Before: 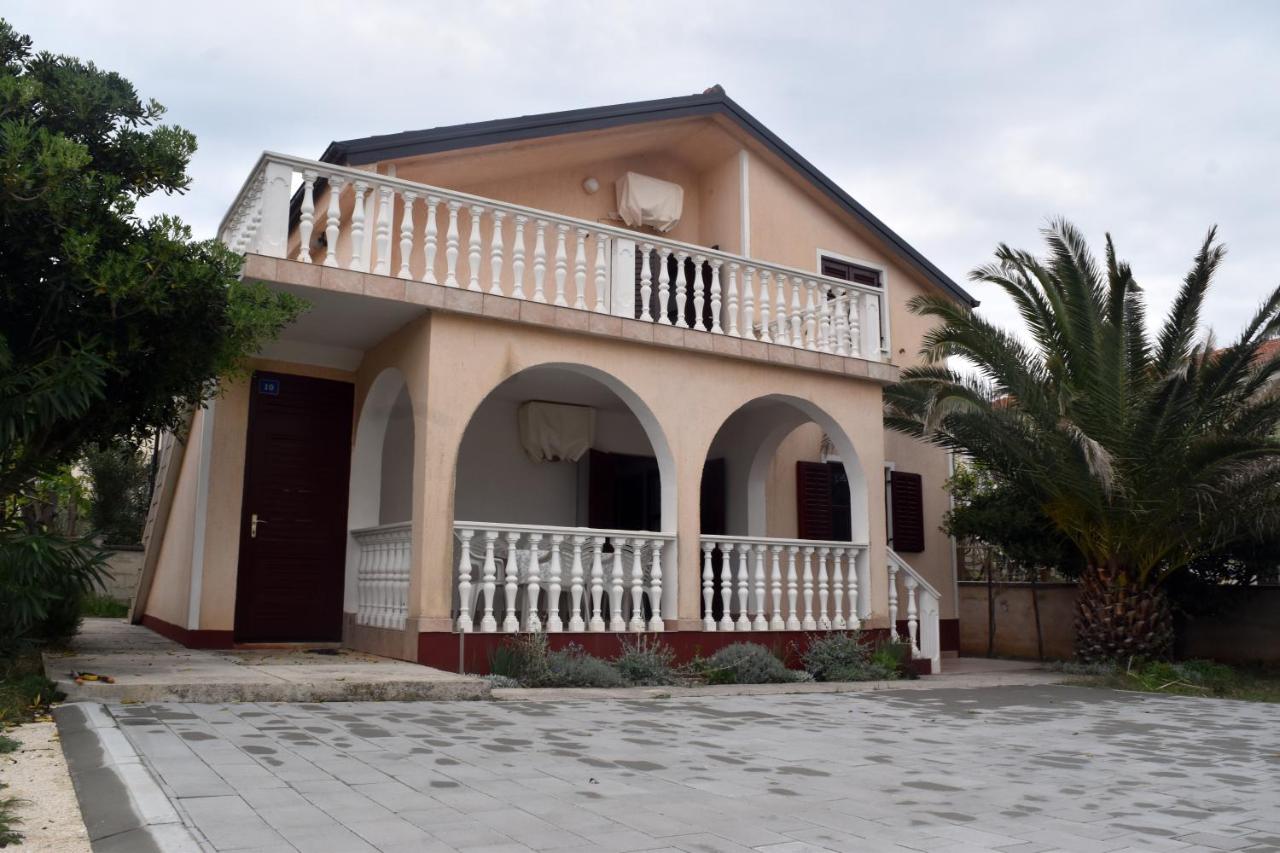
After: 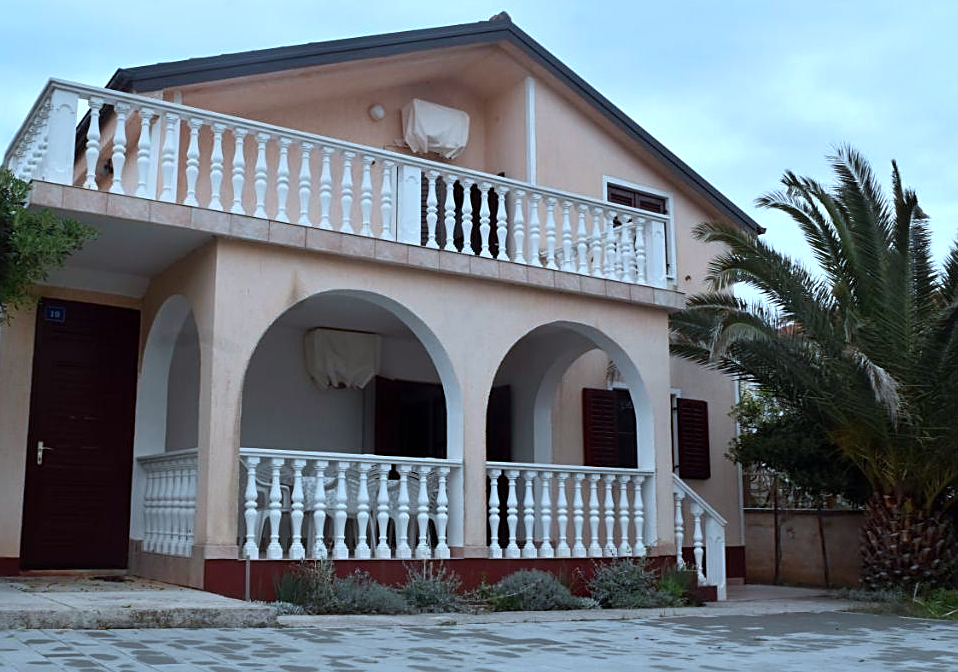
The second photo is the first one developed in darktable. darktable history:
crop: left 16.768%, top 8.653%, right 8.362%, bottom 12.485%
color correction: highlights a* -9.73, highlights b* -21.22
white balance: emerald 1
sharpen: on, module defaults
